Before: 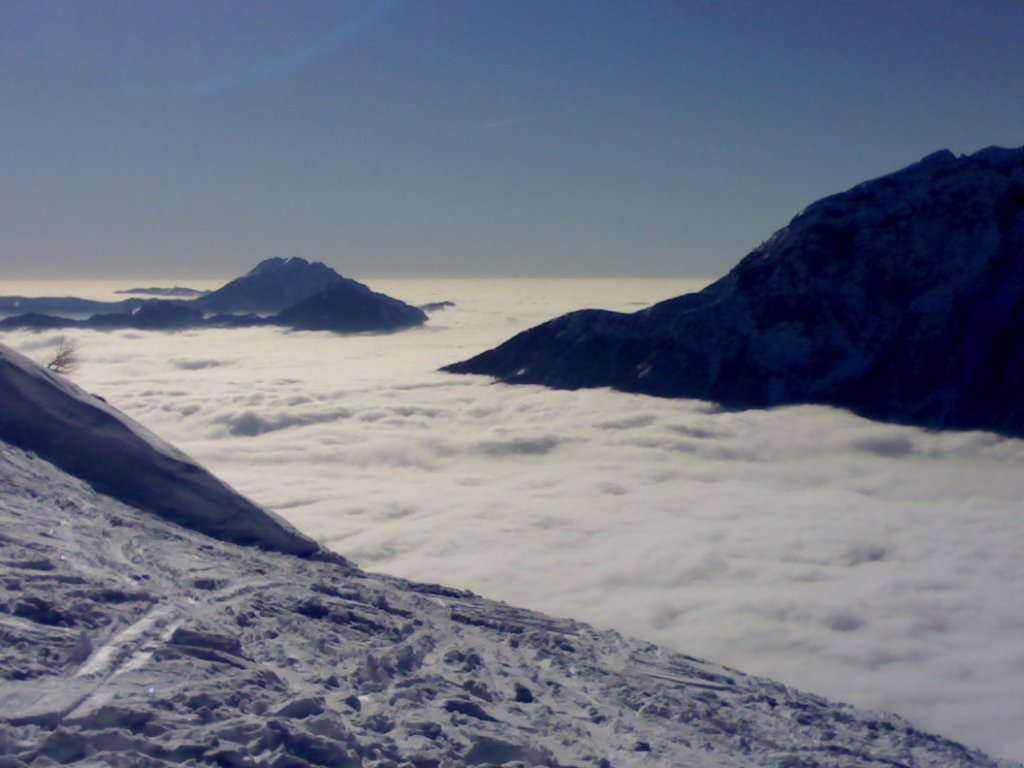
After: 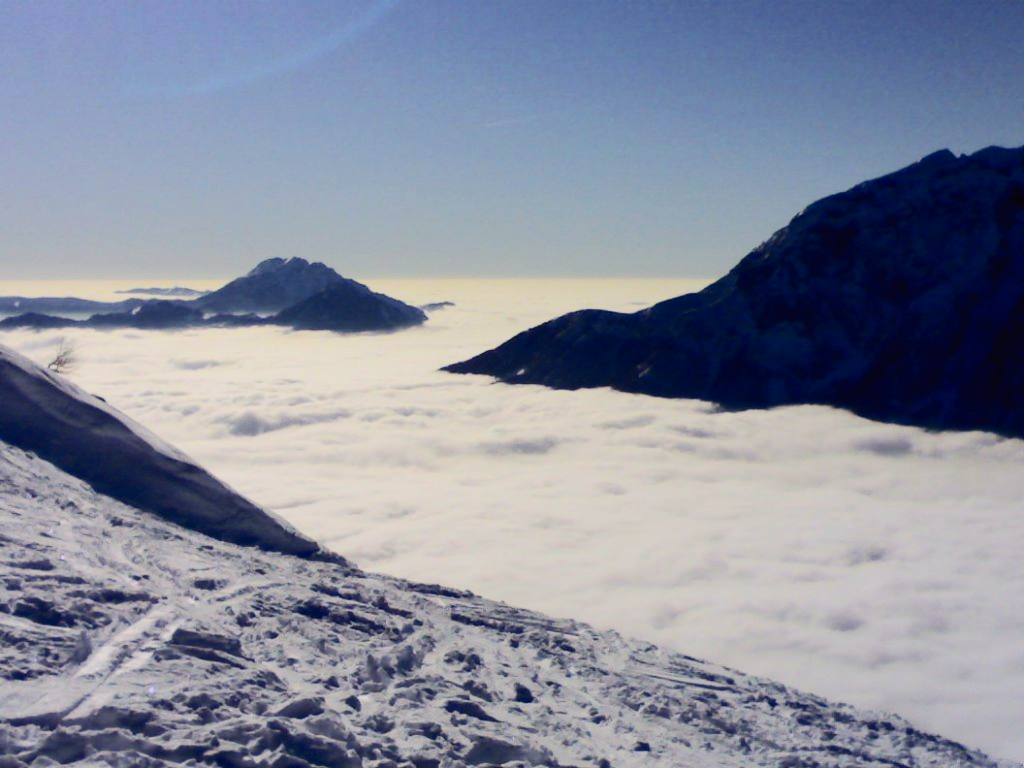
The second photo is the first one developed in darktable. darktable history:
tone curve: curves: ch0 [(0, 0.011) (0.104, 0.085) (0.236, 0.234) (0.398, 0.507) (0.472, 0.62) (0.641, 0.773) (0.835, 0.883) (1, 0.961)]; ch1 [(0, 0) (0.353, 0.344) (0.43, 0.401) (0.479, 0.476) (0.502, 0.504) (0.54, 0.542) (0.602, 0.613) (0.638, 0.668) (0.693, 0.727) (1, 1)]; ch2 [(0, 0) (0.34, 0.314) (0.434, 0.43) (0.5, 0.506) (0.528, 0.534) (0.55, 0.567) (0.595, 0.613) (0.644, 0.729) (1, 1)], color space Lab, independent channels, preserve colors none
